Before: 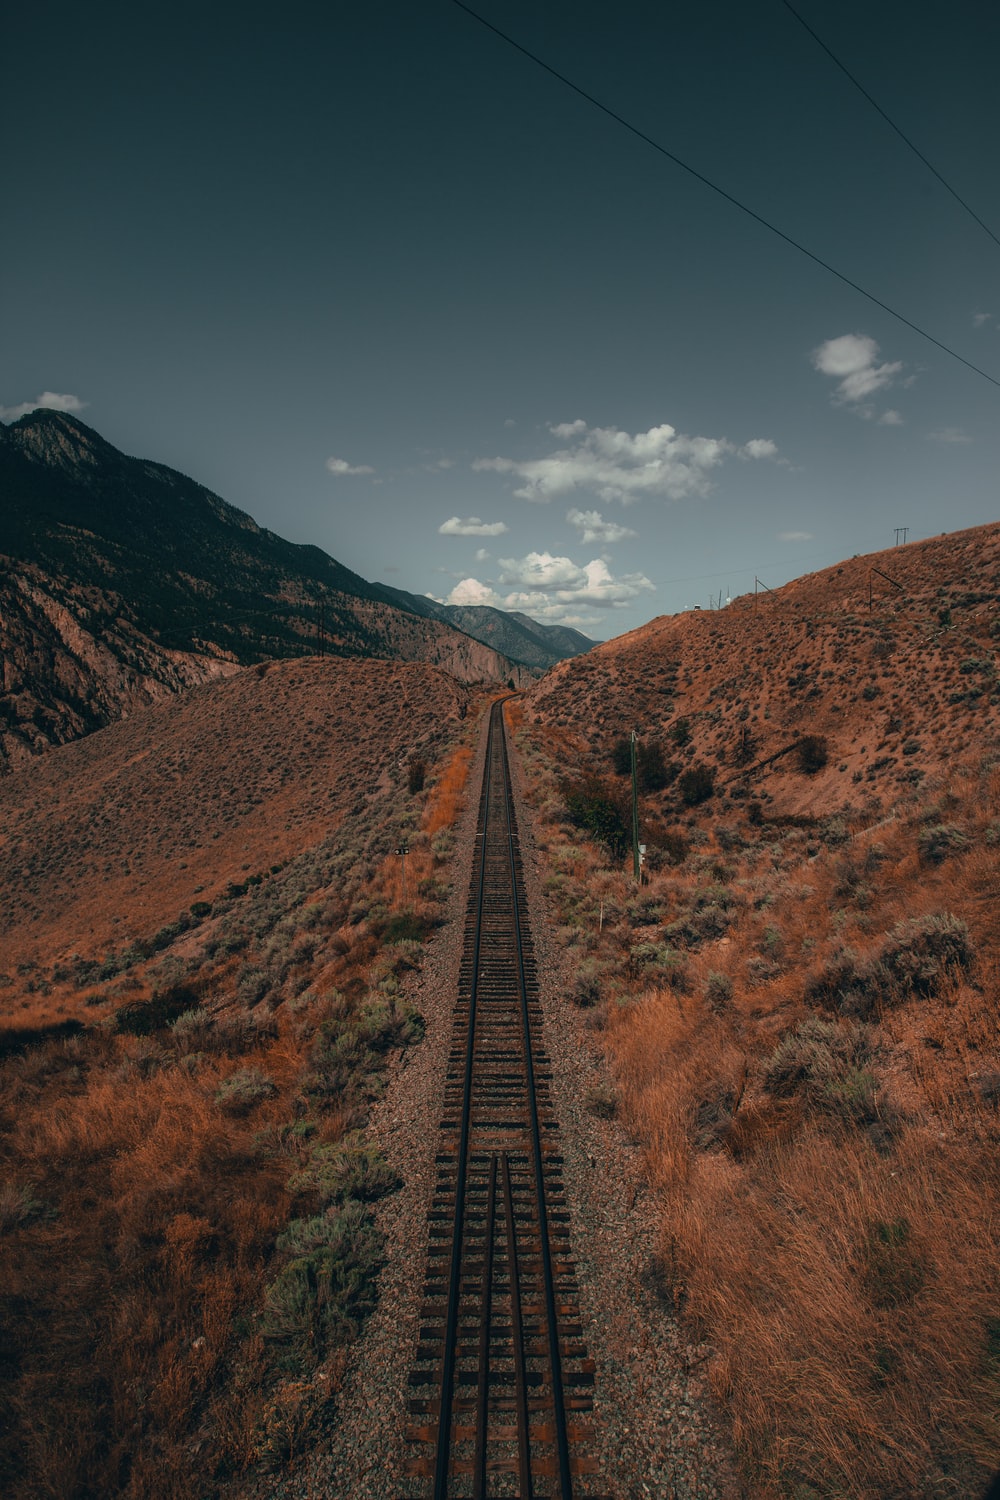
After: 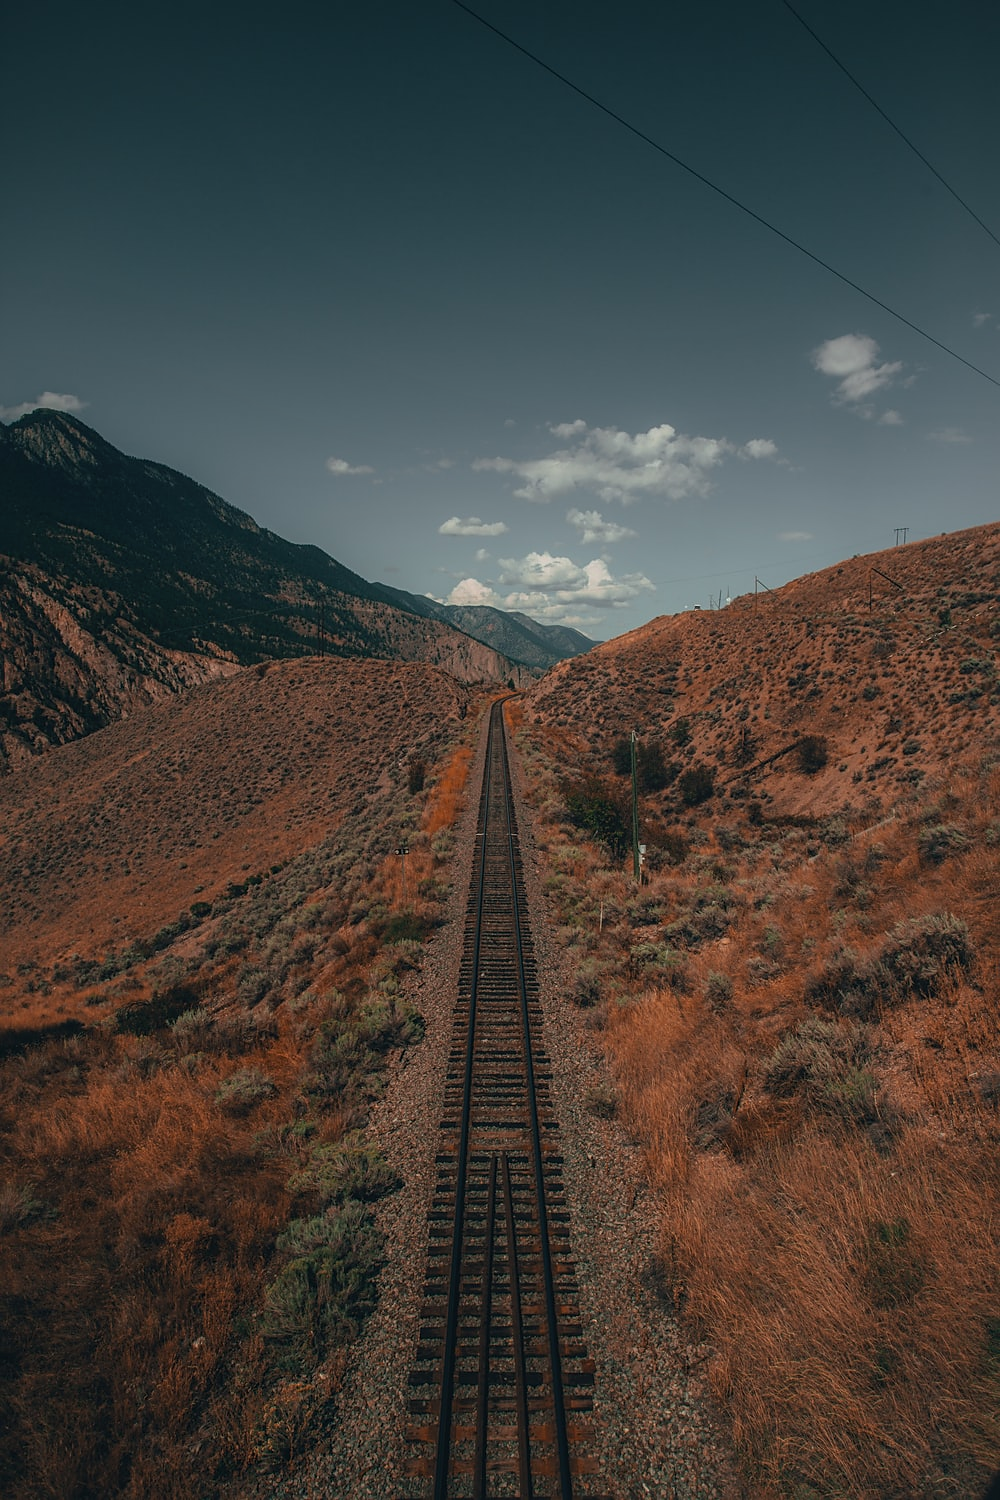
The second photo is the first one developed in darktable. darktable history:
local contrast: highlights 47%, shadows 6%, detail 101%
sharpen: radius 1.818, amount 0.393, threshold 1.274
